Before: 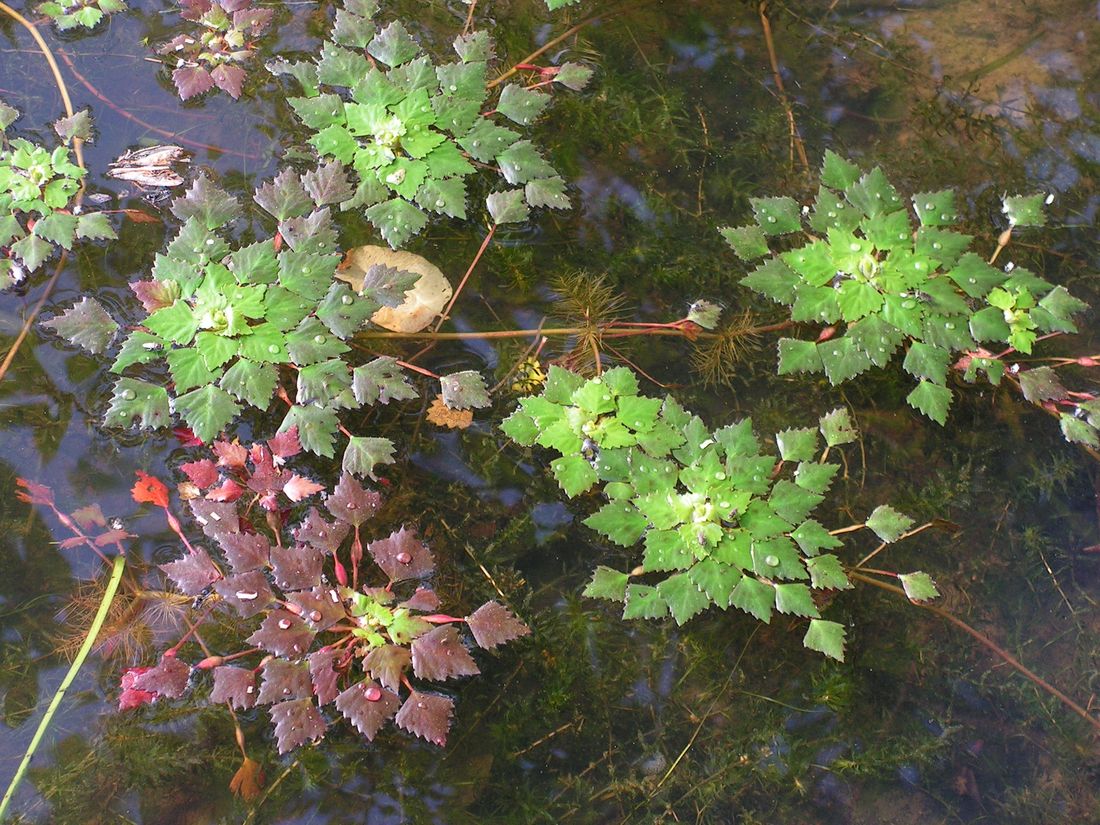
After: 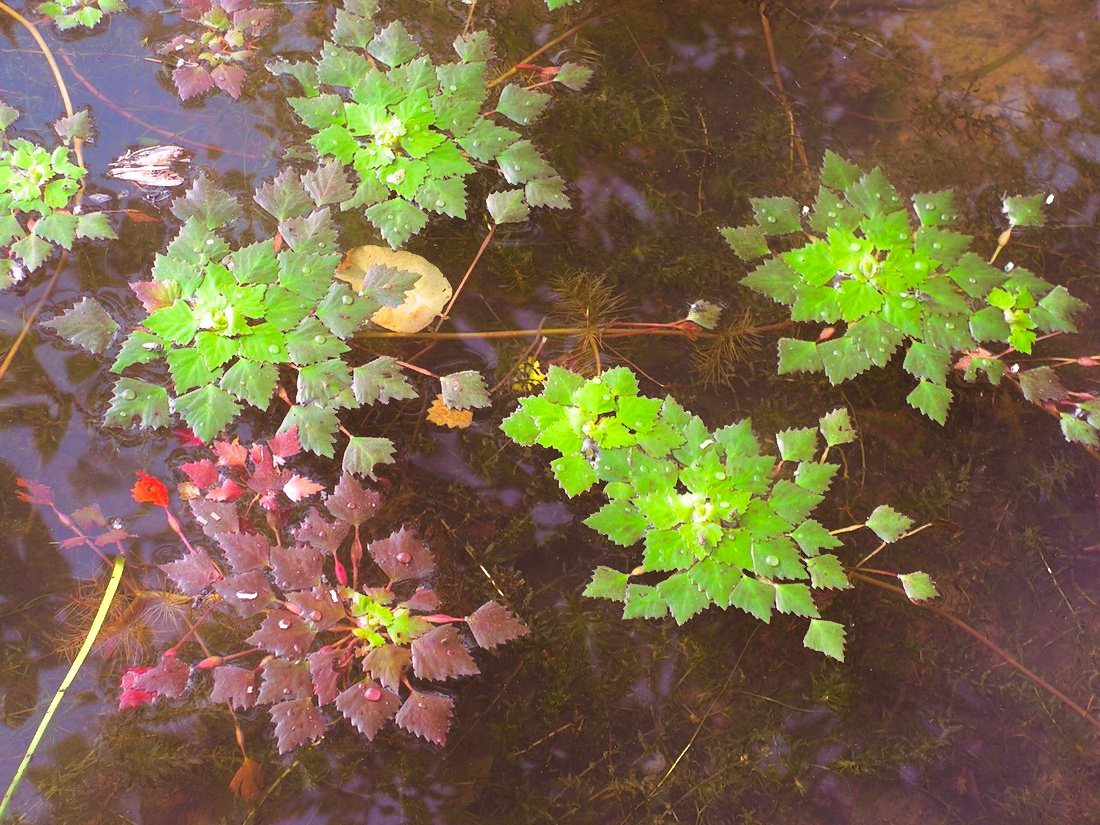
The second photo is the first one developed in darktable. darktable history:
color balance rgb: perceptual saturation grading › global saturation 25%, global vibrance 20%
exposure: black level correction 0, exposure 0.5 EV, compensate highlight preservation false
contrast equalizer: octaves 7, y [[0.6 ×6], [0.55 ×6], [0 ×6], [0 ×6], [0 ×6]], mix -1
split-toning: highlights › hue 298.8°, highlights › saturation 0.73, compress 41.76%
